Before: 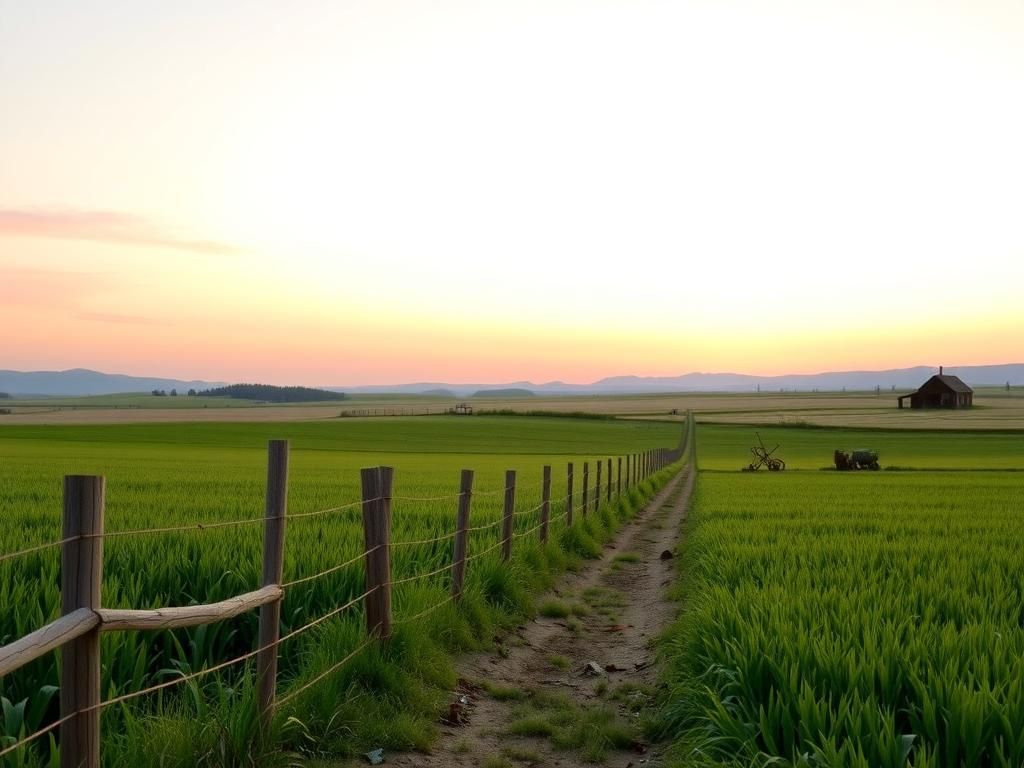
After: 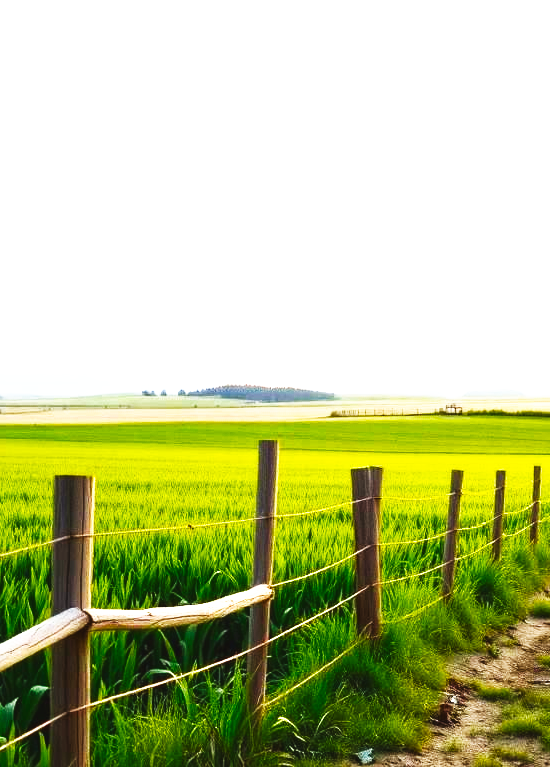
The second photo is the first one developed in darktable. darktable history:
crop: left 1.042%, right 45.243%, bottom 0.082%
color balance rgb: power › chroma 0.244%, power › hue 61.87°, global offset › luminance 0.715%, perceptual saturation grading › global saturation 20%, perceptual saturation grading › highlights -25.596%, perceptual saturation grading › shadows 25.058%, perceptual brilliance grading › global brilliance 29.978%, perceptual brilliance grading › highlights 50.34%, perceptual brilliance grading › mid-tones 49.08%, perceptual brilliance grading › shadows -21.271%, global vibrance 3.191%
base curve: curves: ch0 [(0, 0) (0.007, 0.004) (0.027, 0.03) (0.046, 0.07) (0.207, 0.54) (0.442, 0.872) (0.673, 0.972) (1, 1)], preserve colors none
